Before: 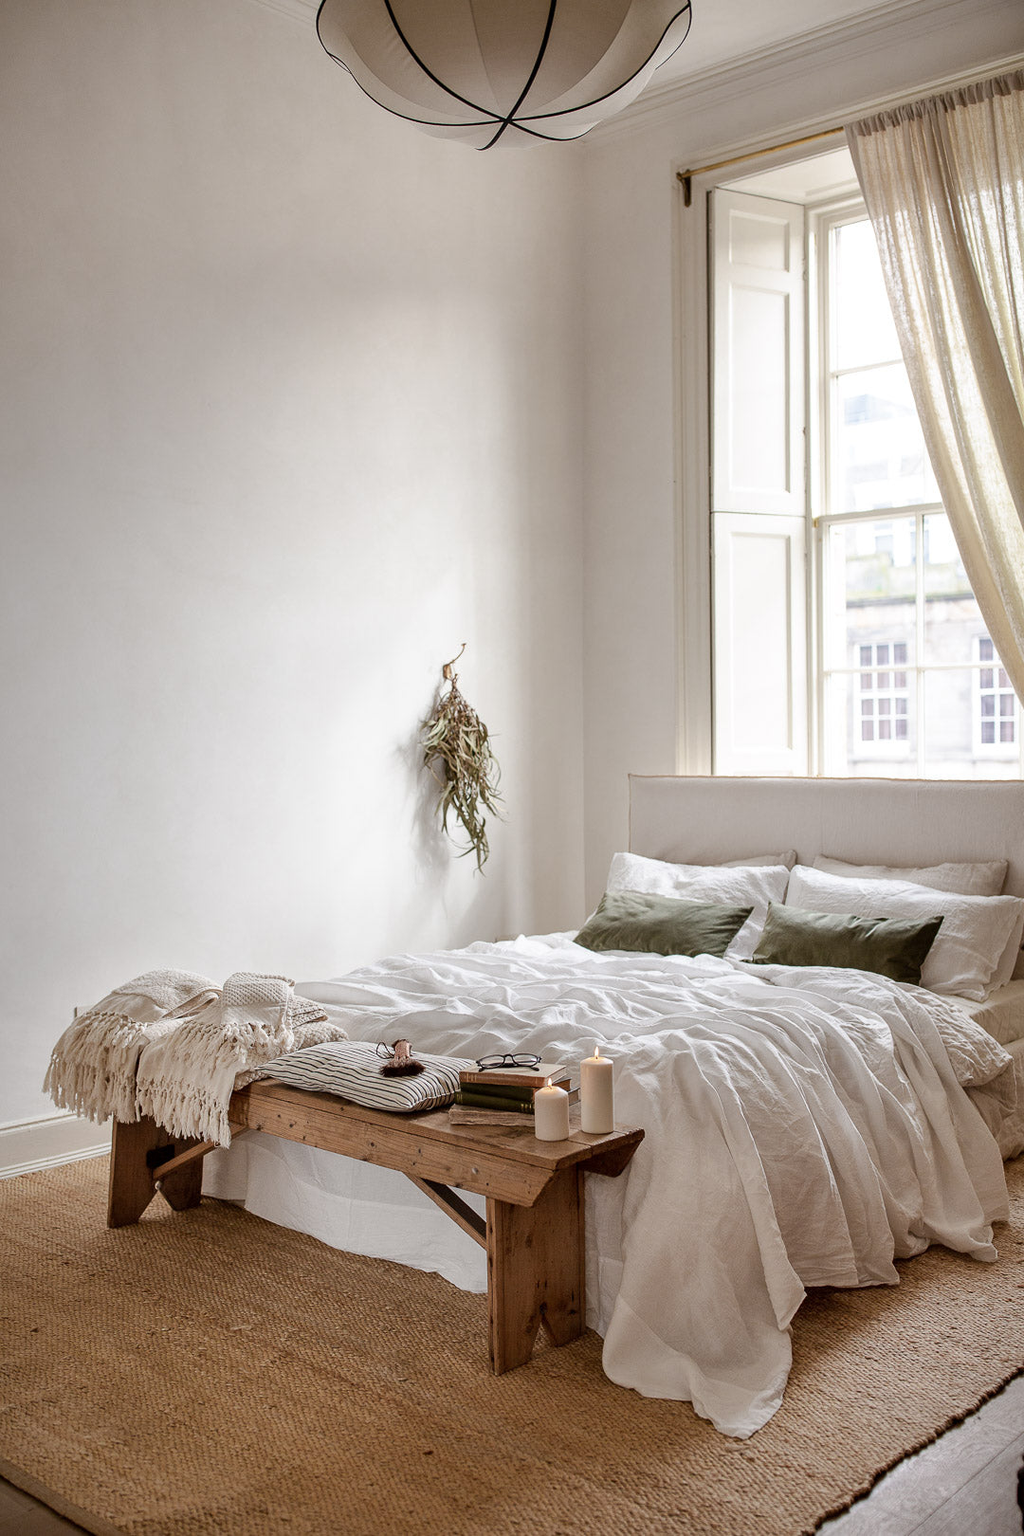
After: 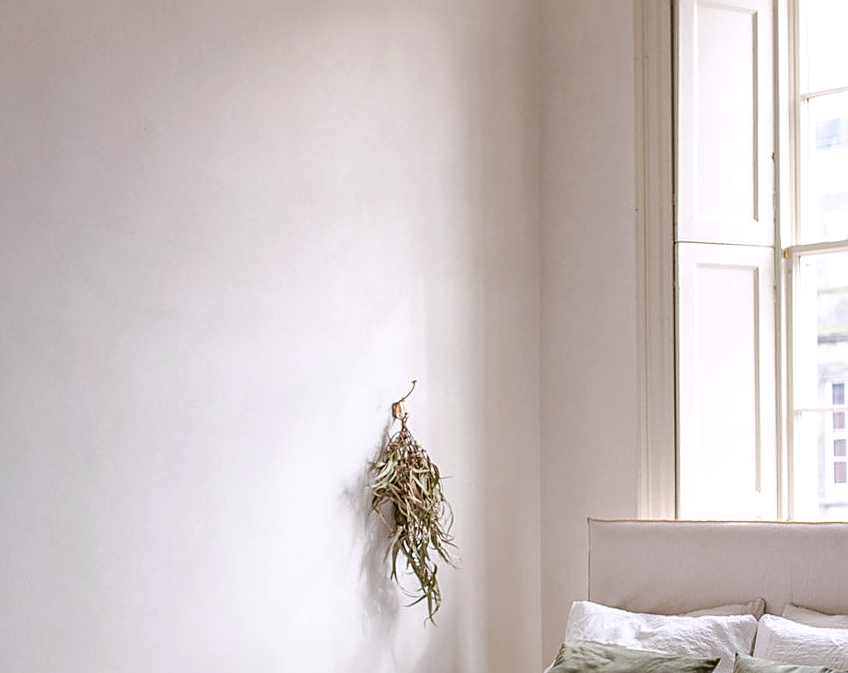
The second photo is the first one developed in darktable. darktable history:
local contrast: detail 115%
sharpen: on, module defaults
white balance: red 1.009, blue 1.027
crop: left 7.036%, top 18.398%, right 14.379%, bottom 40.043%
velvia: strength 15%
